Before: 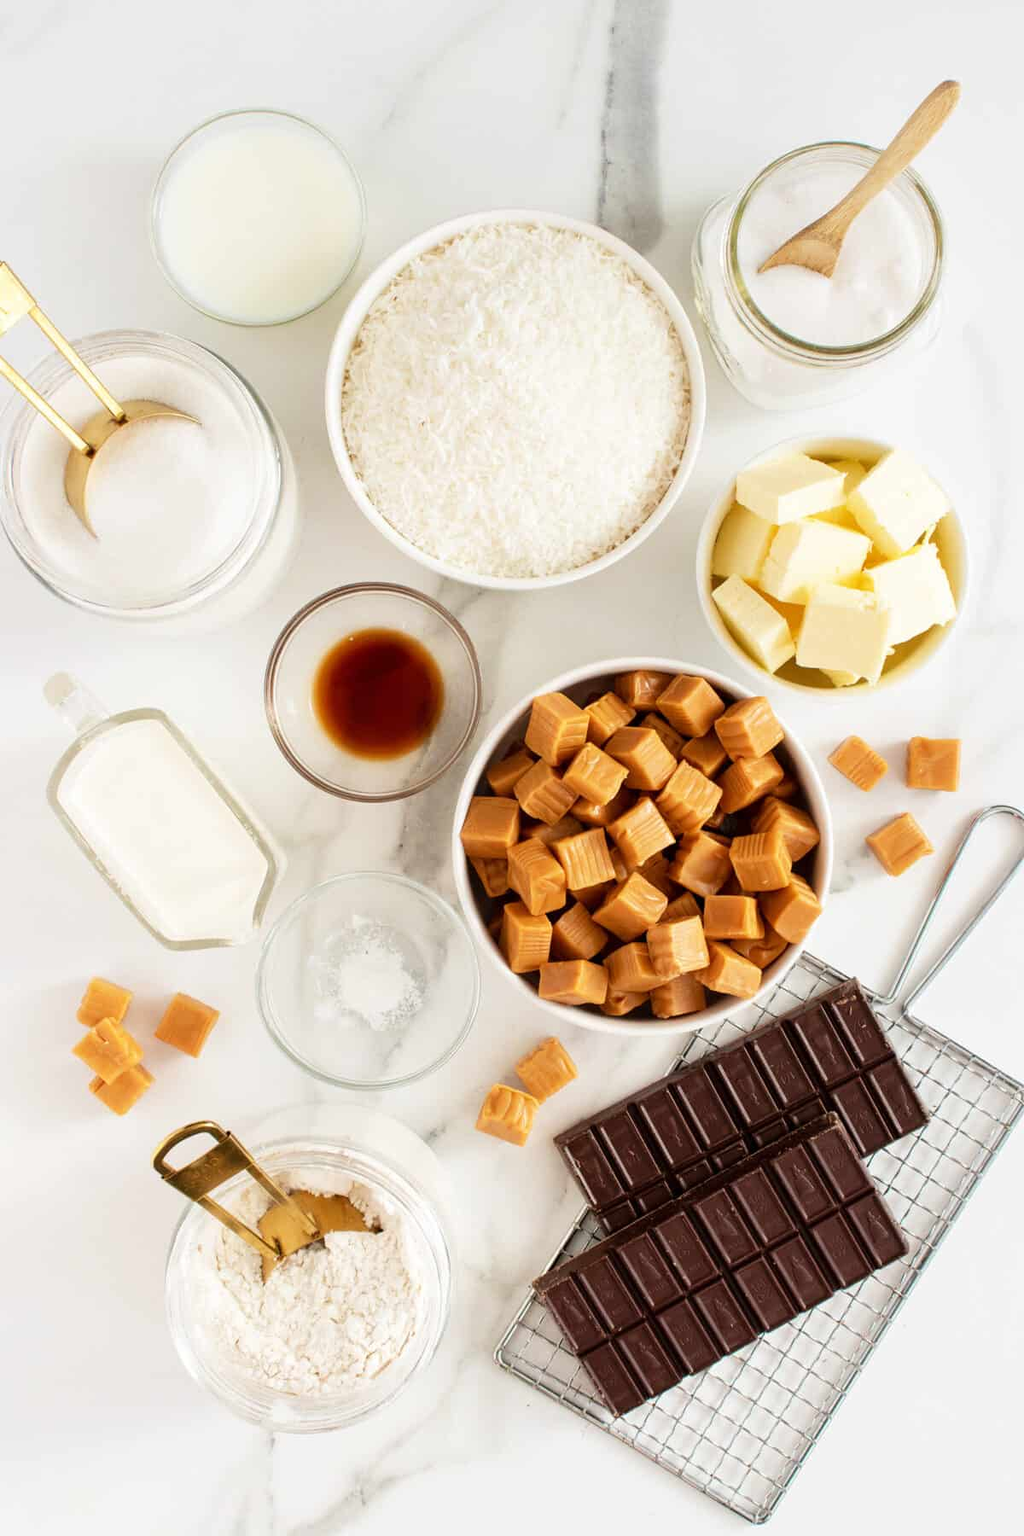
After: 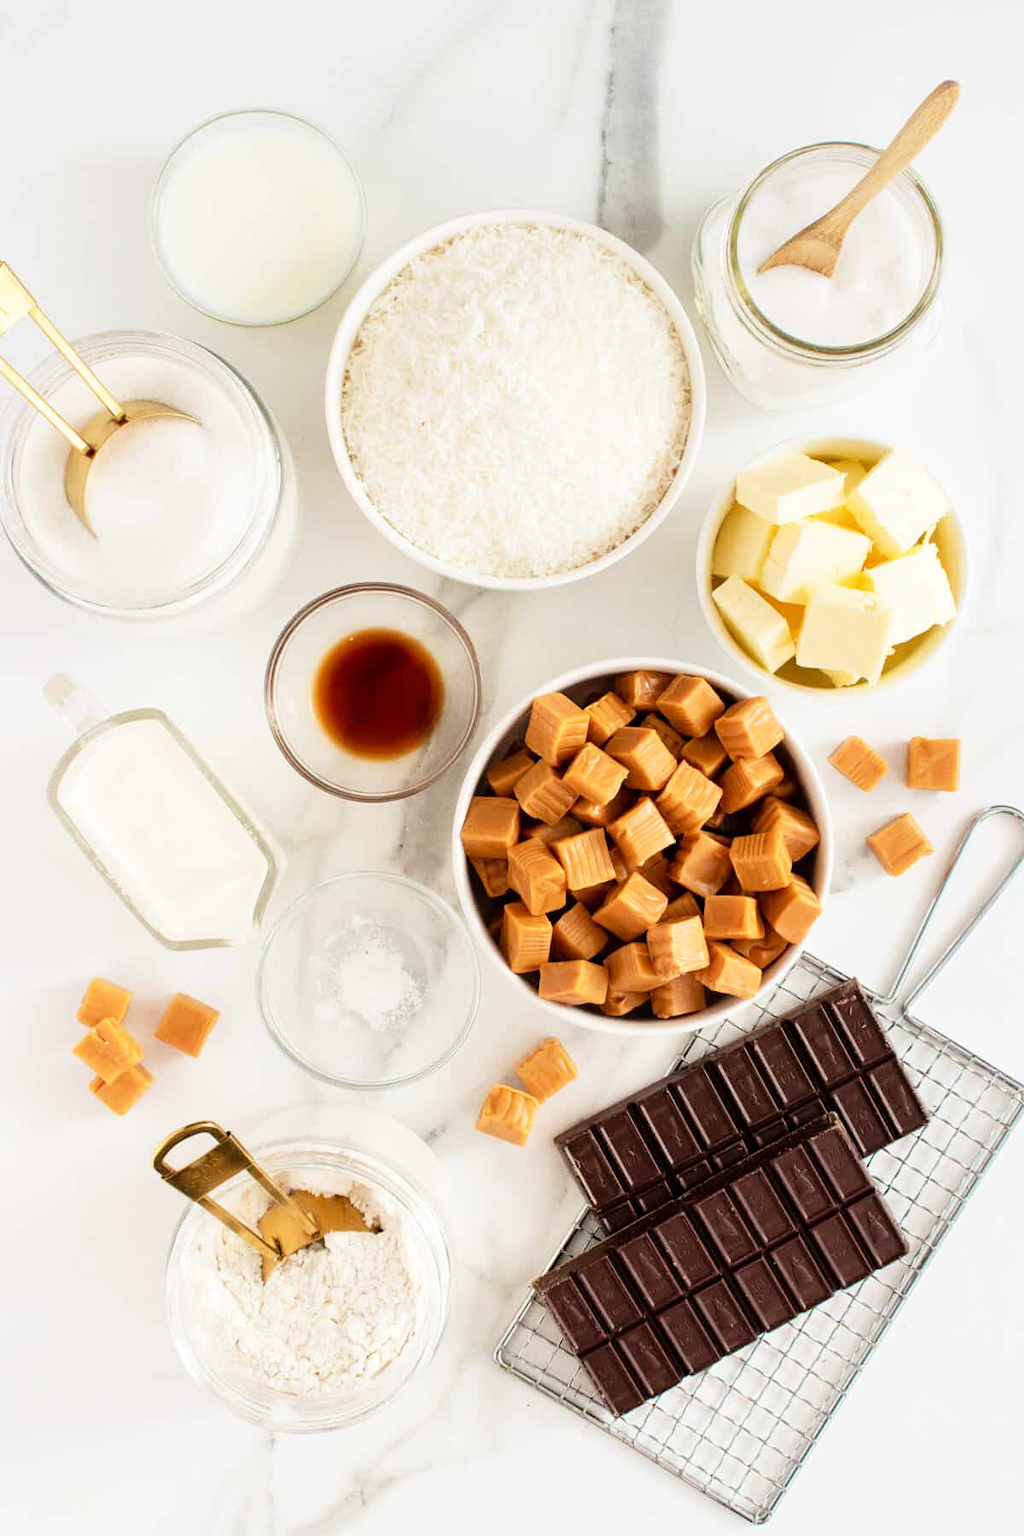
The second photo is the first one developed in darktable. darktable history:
tone equalizer: on, module defaults
filmic rgb: black relative exposure -11.4 EV, white relative exposure 3.26 EV, hardness 6.69
levels: mode automatic
